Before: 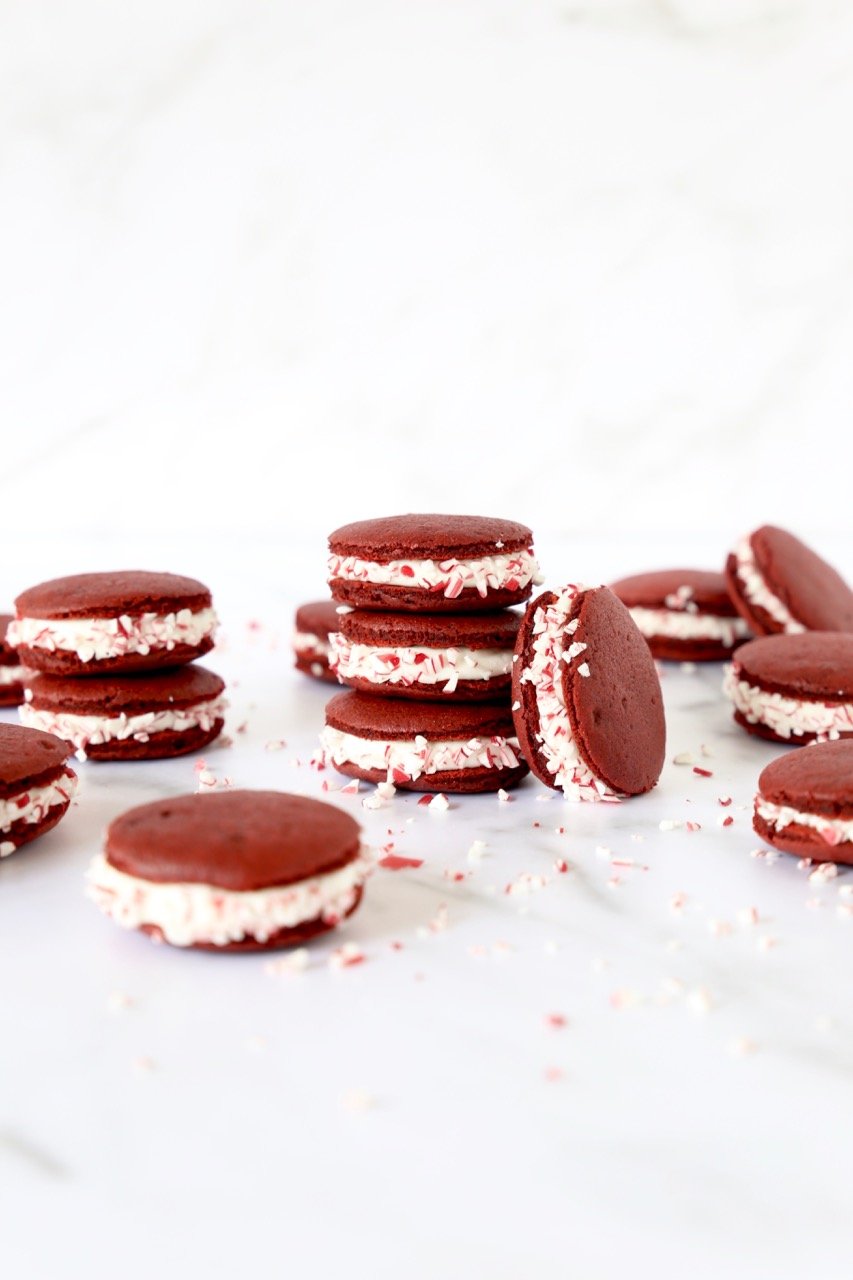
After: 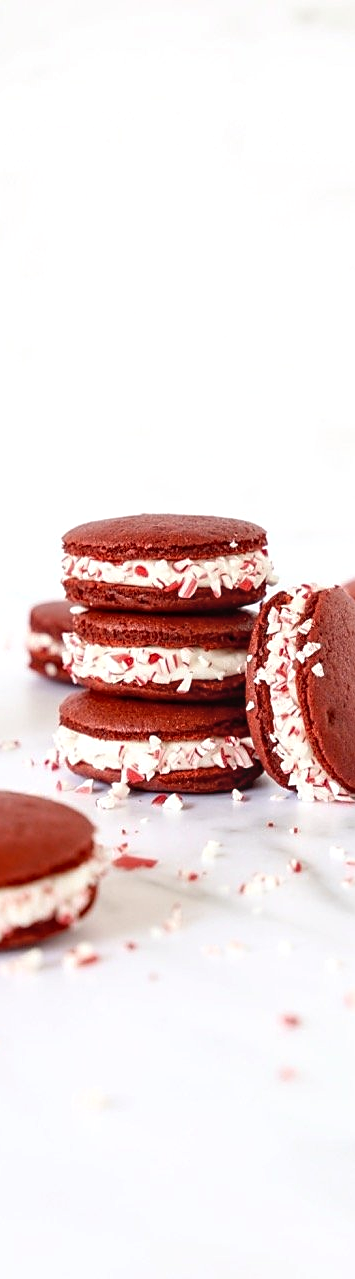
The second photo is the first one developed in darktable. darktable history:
shadows and highlights: shadows 25, highlights -25
color zones: curves: ch2 [(0, 0.5) (0.143, 0.5) (0.286, 0.416) (0.429, 0.5) (0.571, 0.5) (0.714, 0.5) (0.857, 0.5) (1, 0.5)]
levels: levels [0, 0.492, 0.984]
color balance: mode lift, gamma, gain (sRGB), lift [1, 1.049, 1, 1]
contrast brightness saturation: contrast 0.1, brightness 0.02, saturation 0.02
crop: left 31.229%, right 27.105%
local contrast: on, module defaults
sharpen: on, module defaults
